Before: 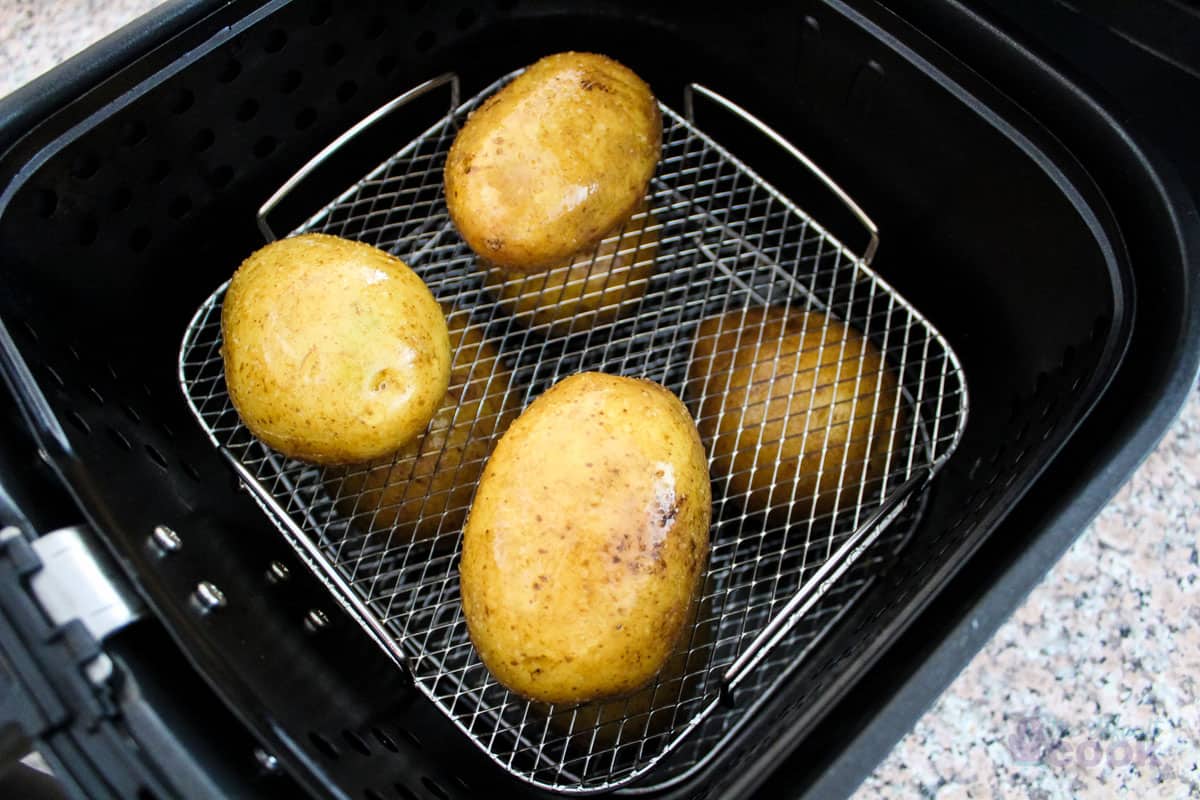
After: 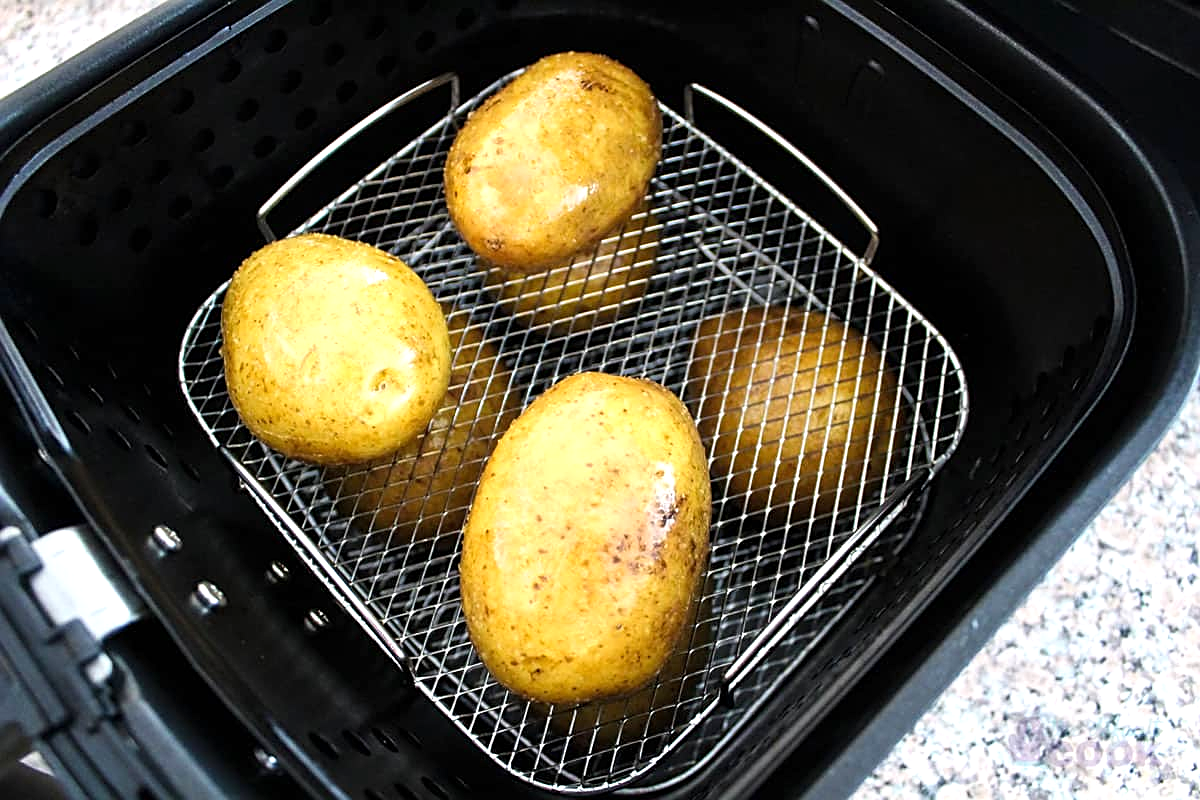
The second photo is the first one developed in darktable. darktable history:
sharpen: on, module defaults
exposure: exposure 0.446 EV, compensate exposure bias true, compensate highlight preservation false
